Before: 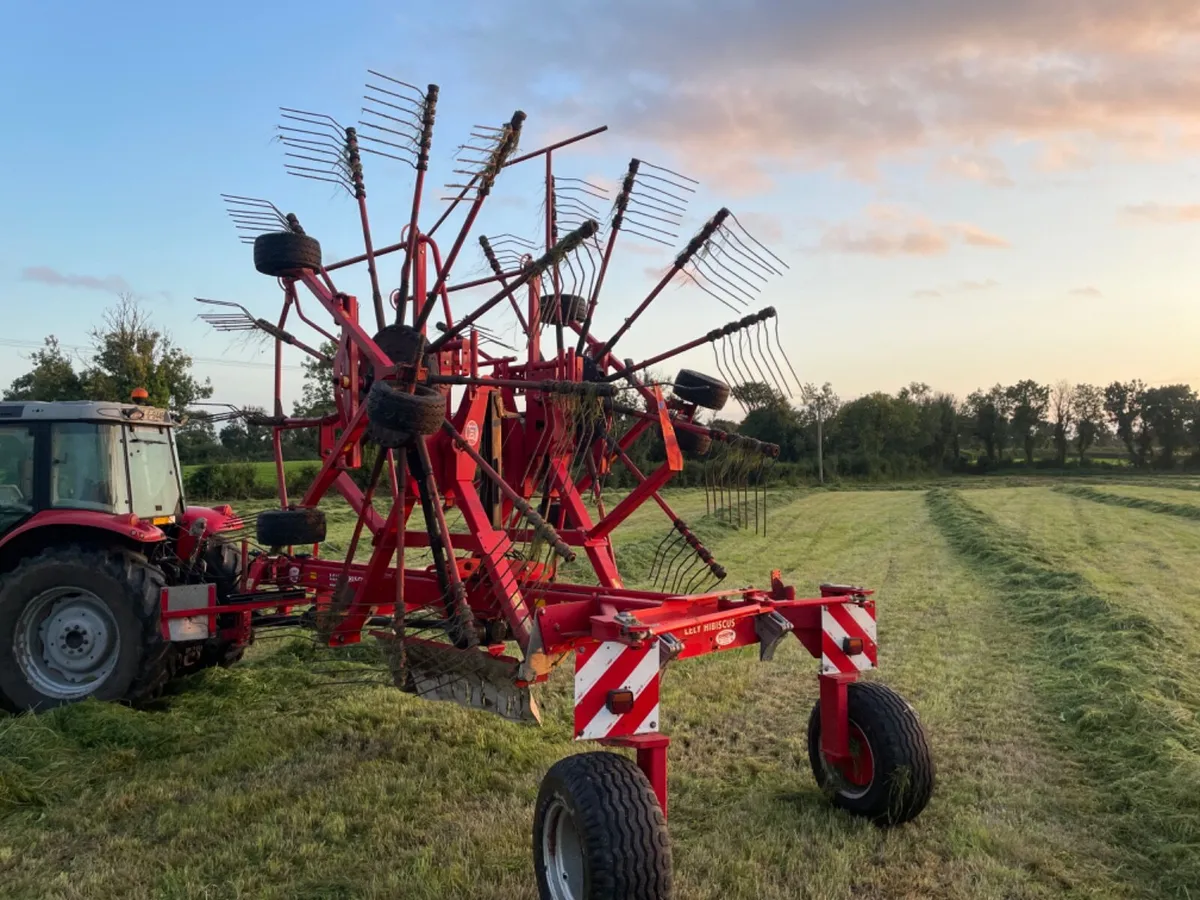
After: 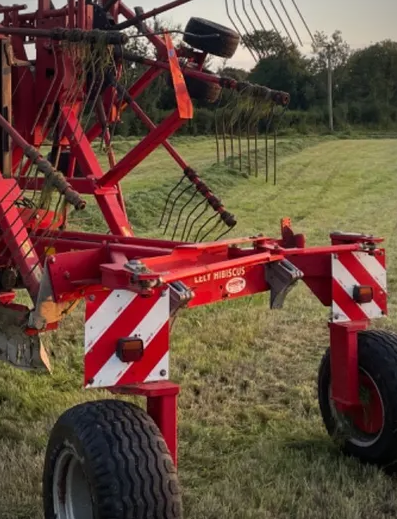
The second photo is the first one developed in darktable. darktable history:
crop: left 40.878%, top 39.176%, right 25.993%, bottom 3.081%
vignetting: on, module defaults
